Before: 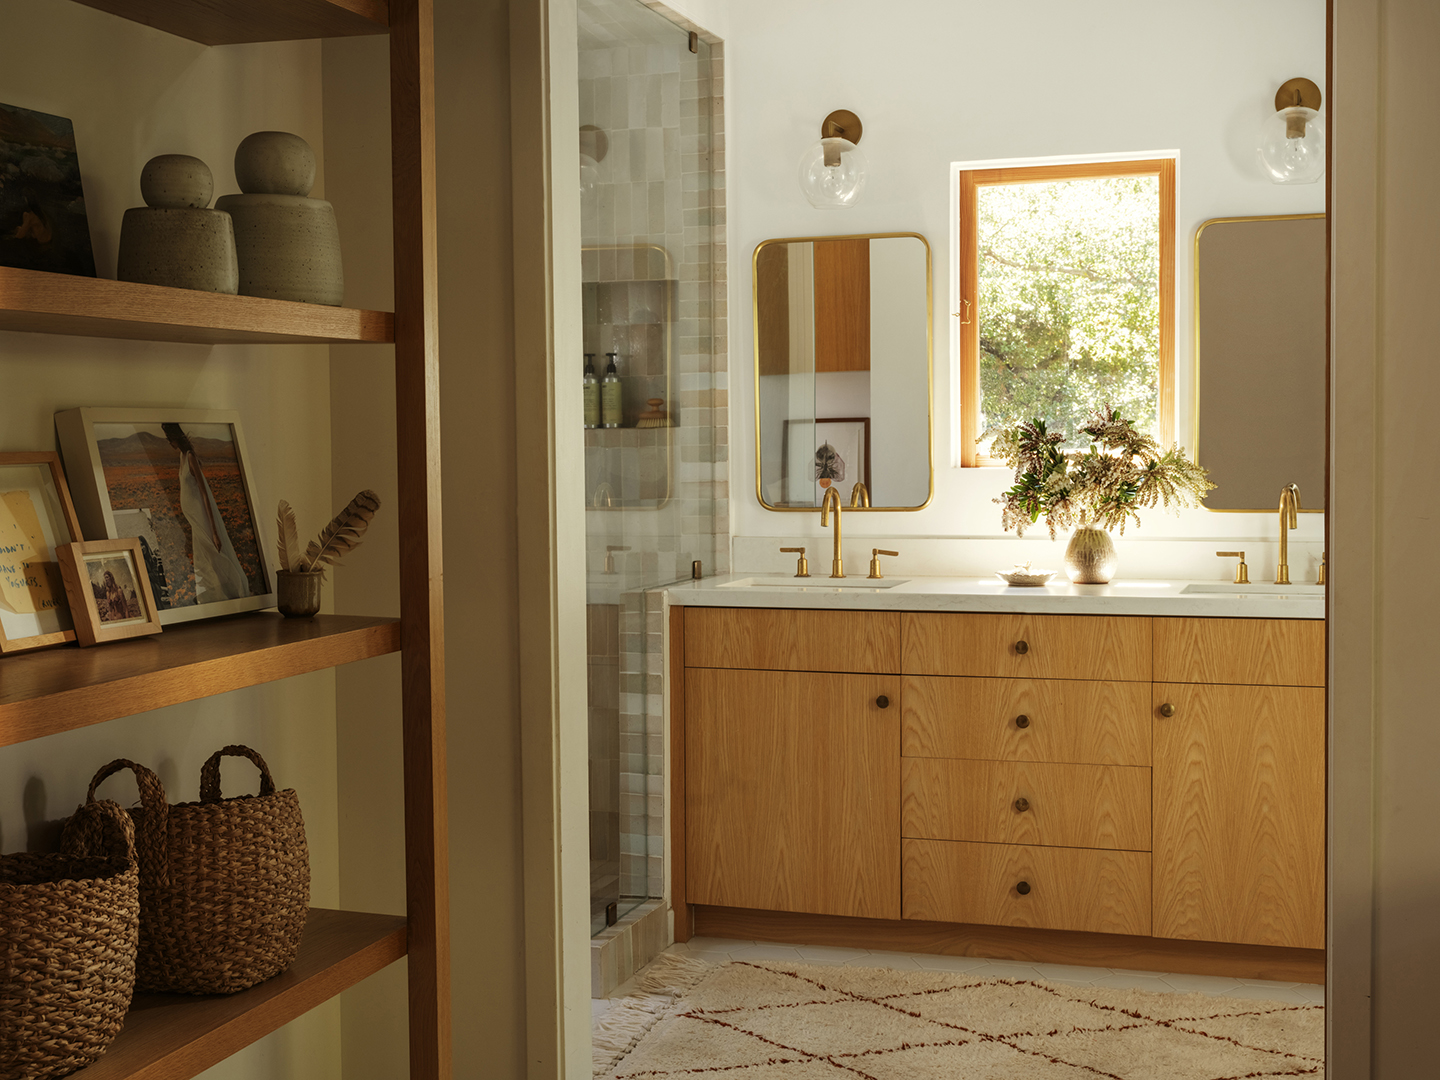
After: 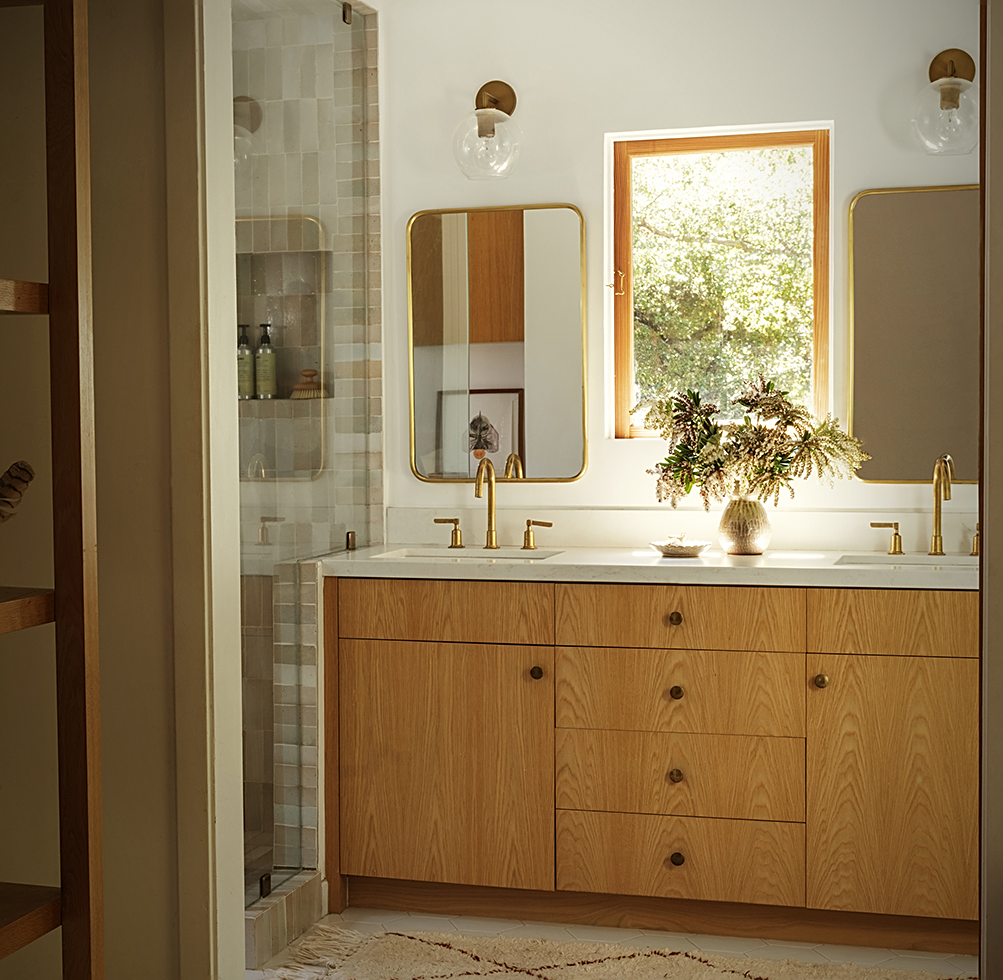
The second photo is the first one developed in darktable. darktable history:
sharpen: radius 1.934
crop and rotate: left 24.072%, top 2.775%, right 6.227%, bottom 6.4%
vignetting: fall-off start 96.7%, fall-off radius 99.03%, brightness -0.607, saturation 0.001, width/height ratio 0.613
